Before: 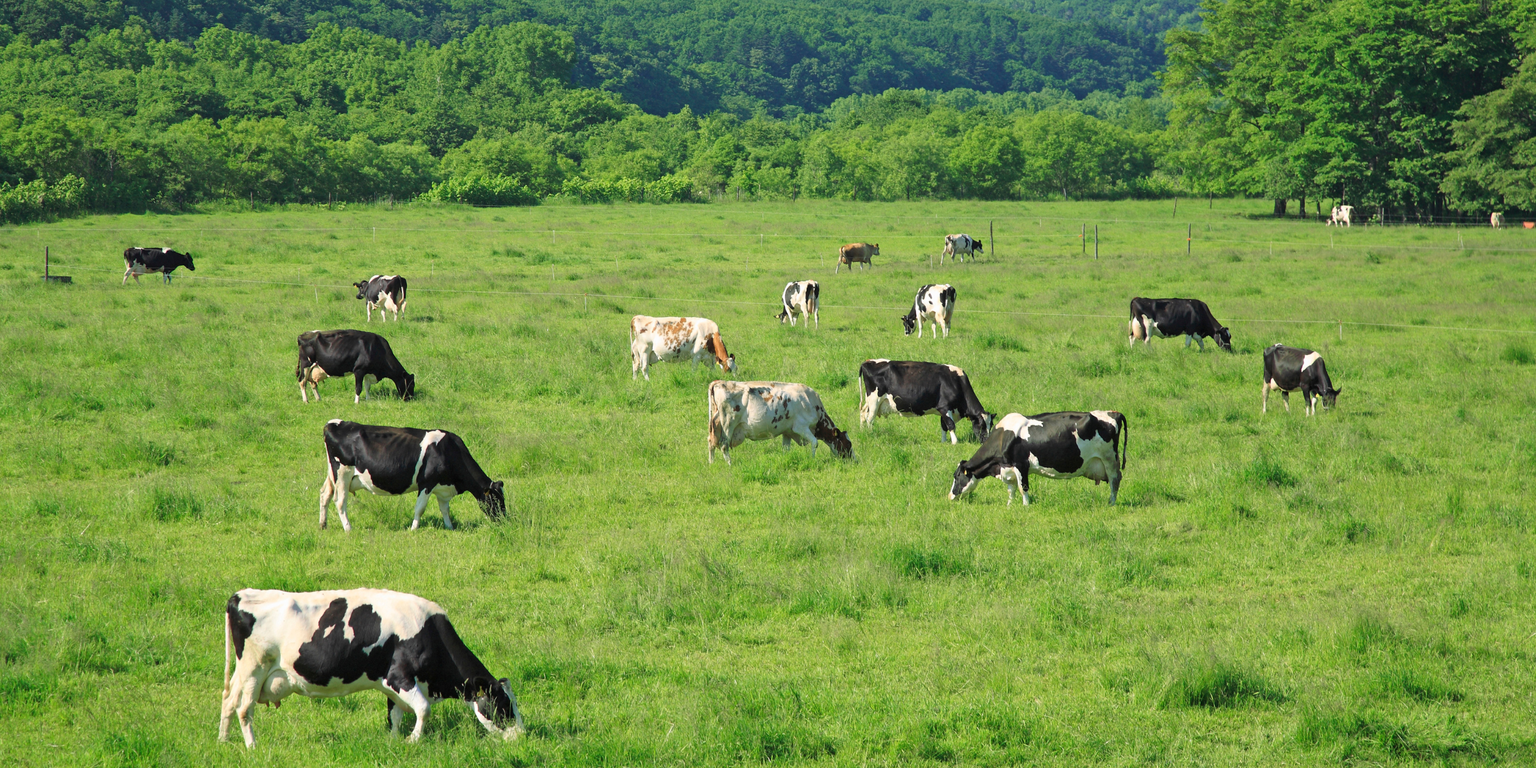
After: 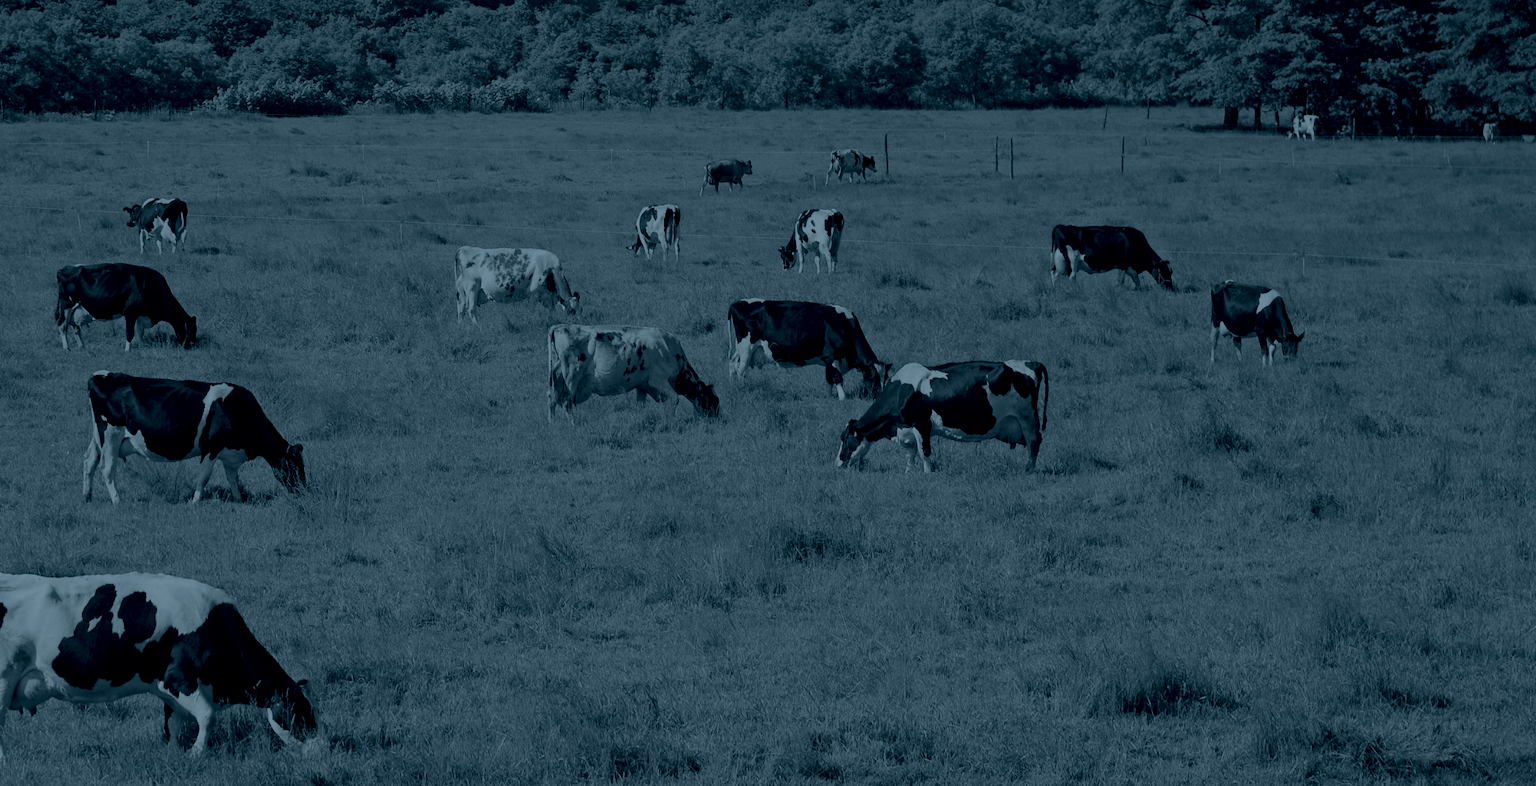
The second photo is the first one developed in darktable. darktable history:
color balance: mode lift, gamma, gain (sRGB), lift [1.014, 0.966, 0.918, 0.87], gamma [0.86, 0.734, 0.918, 0.976], gain [1.063, 1.13, 1.063, 0.86]
color zones: curves: ch0 [(0.004, 0.388) (0.125, 0.392) (0.25, 0.404) (0.375, 0.5) (0.5, 0.5) (0.625, 0.5) (0.75, 0.5) (0.875, 0.5)]; ch1 [(0, 0.5) (0.125, 0.5) (0.25, 0.5) (0.375, 0.124) (0.524, 0.124) (0.645, 0.128) (0.789, 0.132) (0.914, 0.096) (0.998, 0.068)]
colorize: hue 194.4°, saturation 29%, source mix 61.75%, lightness 3.98%, version 1
crop: left 16.315%, top 14.246%
